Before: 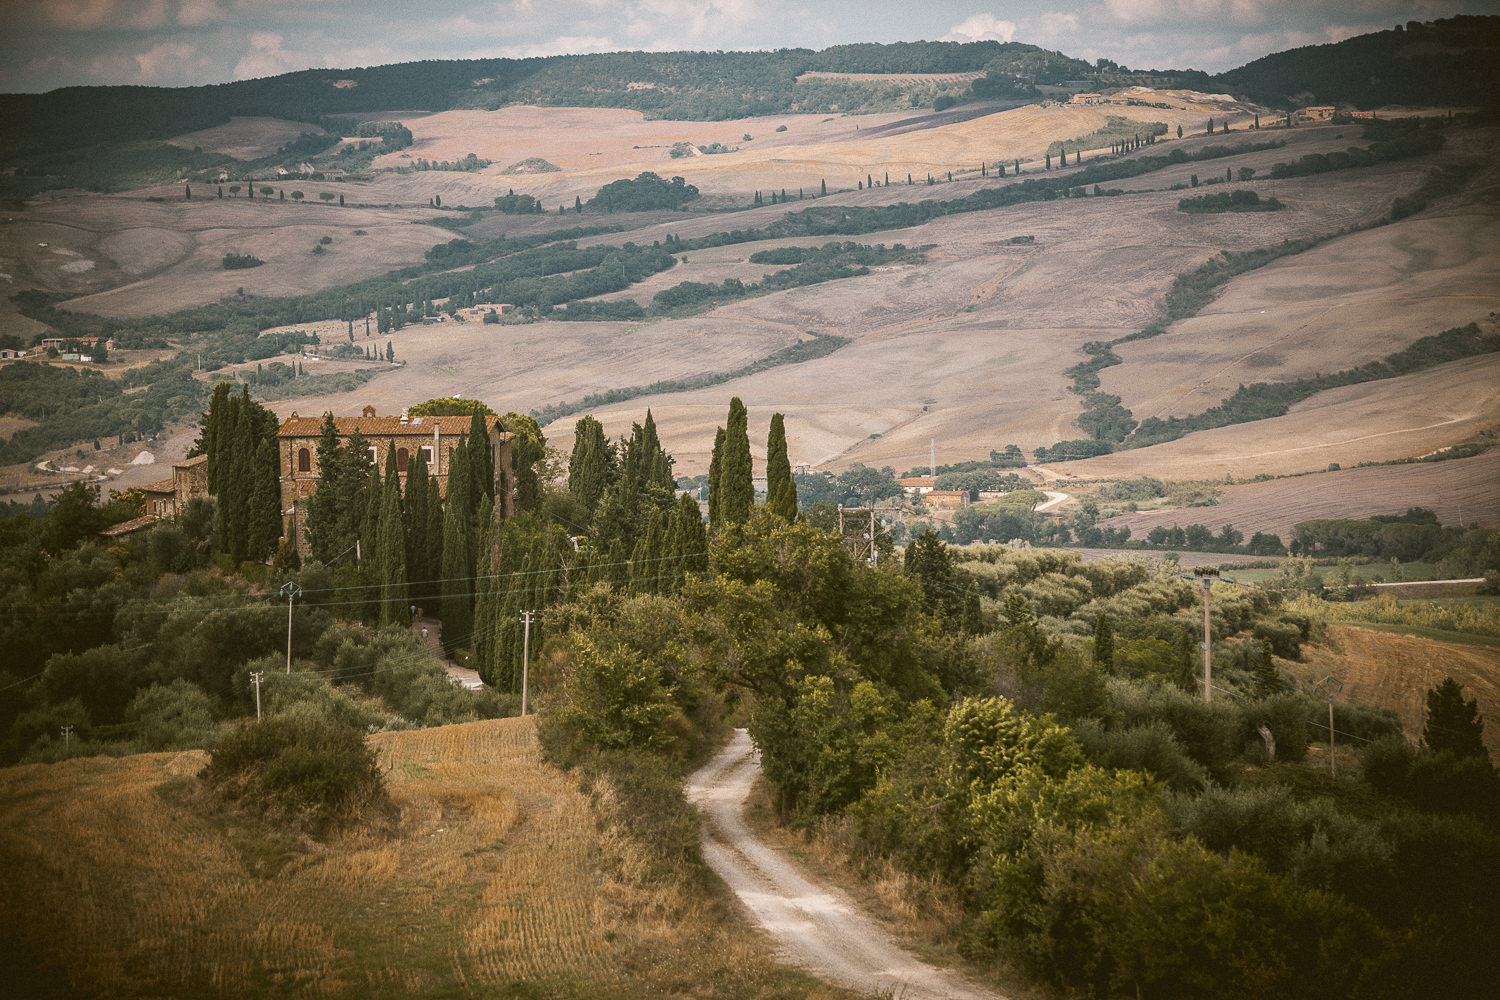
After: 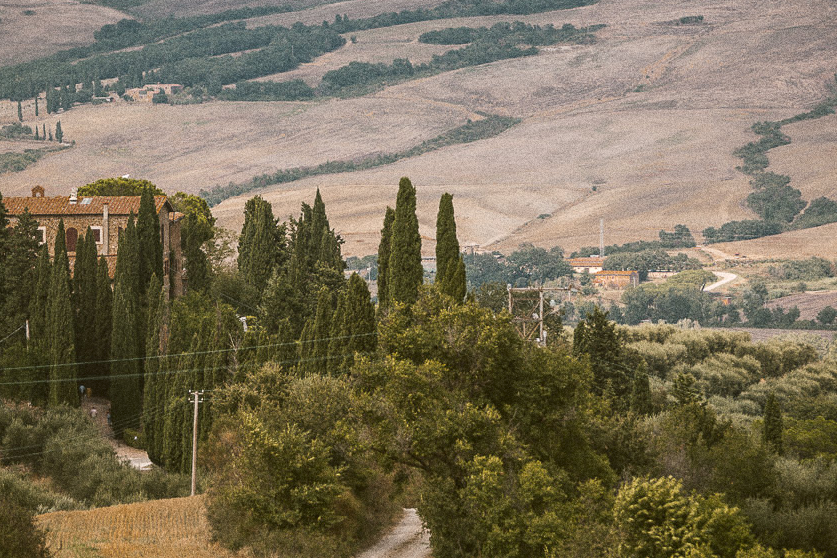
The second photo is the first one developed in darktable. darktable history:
crop and rotate: left 22.13%, top 22.054%, right 22.026%, bottom 22.102%
grain: coarseness 0.09 ISO, strength 40%
